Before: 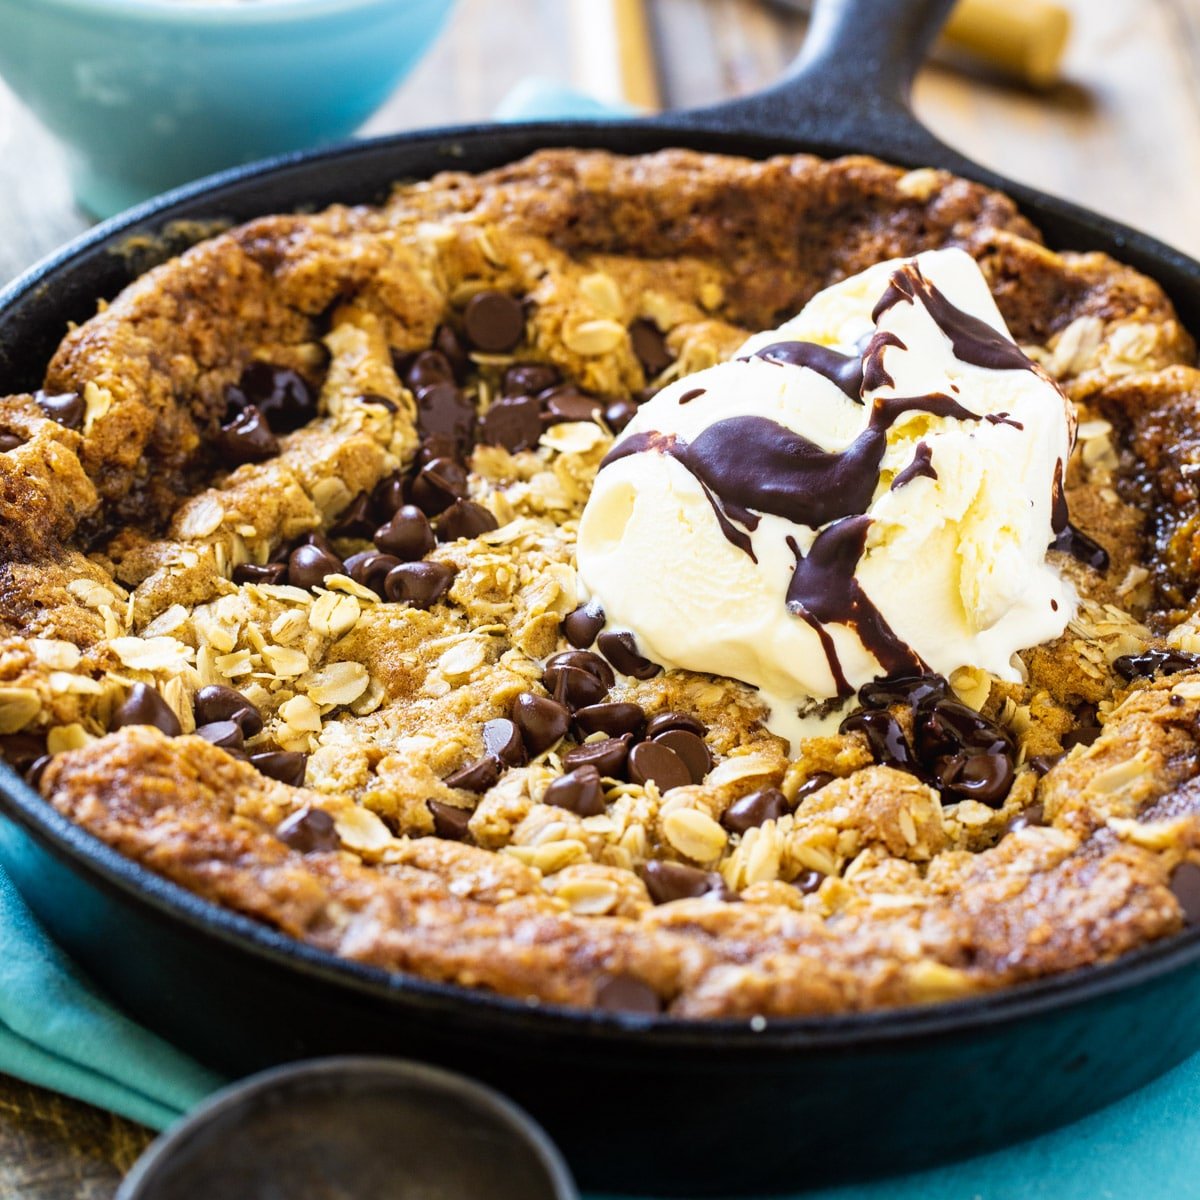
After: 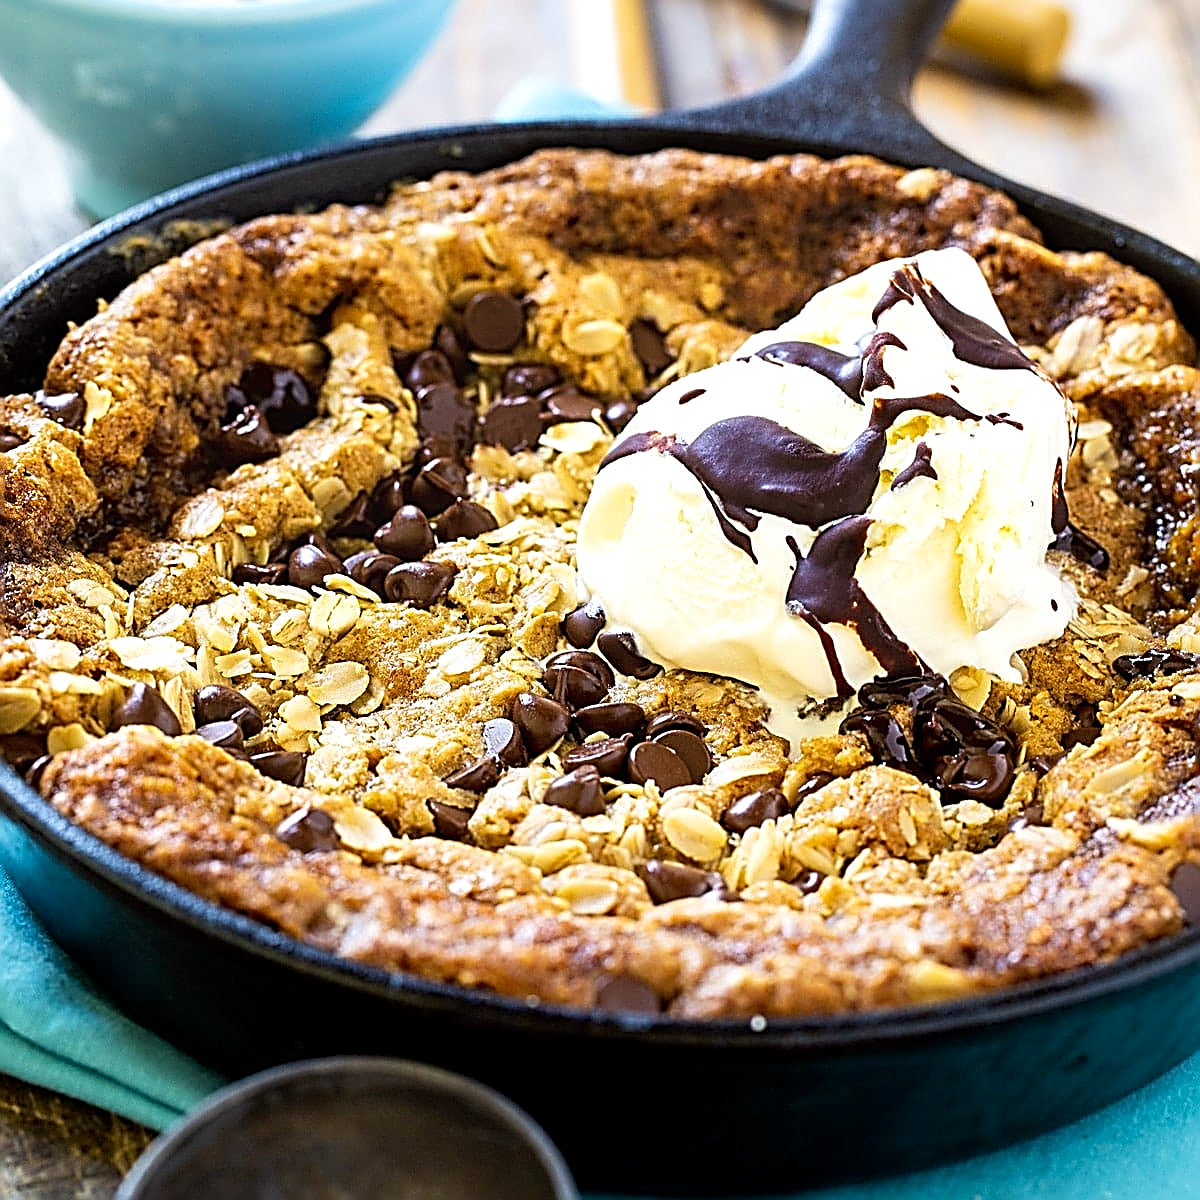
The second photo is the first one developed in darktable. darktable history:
sharpen: amount 1.996
exposure: black level correction 0.002, exposure 0.149 EV, compensate highlight preservation false
